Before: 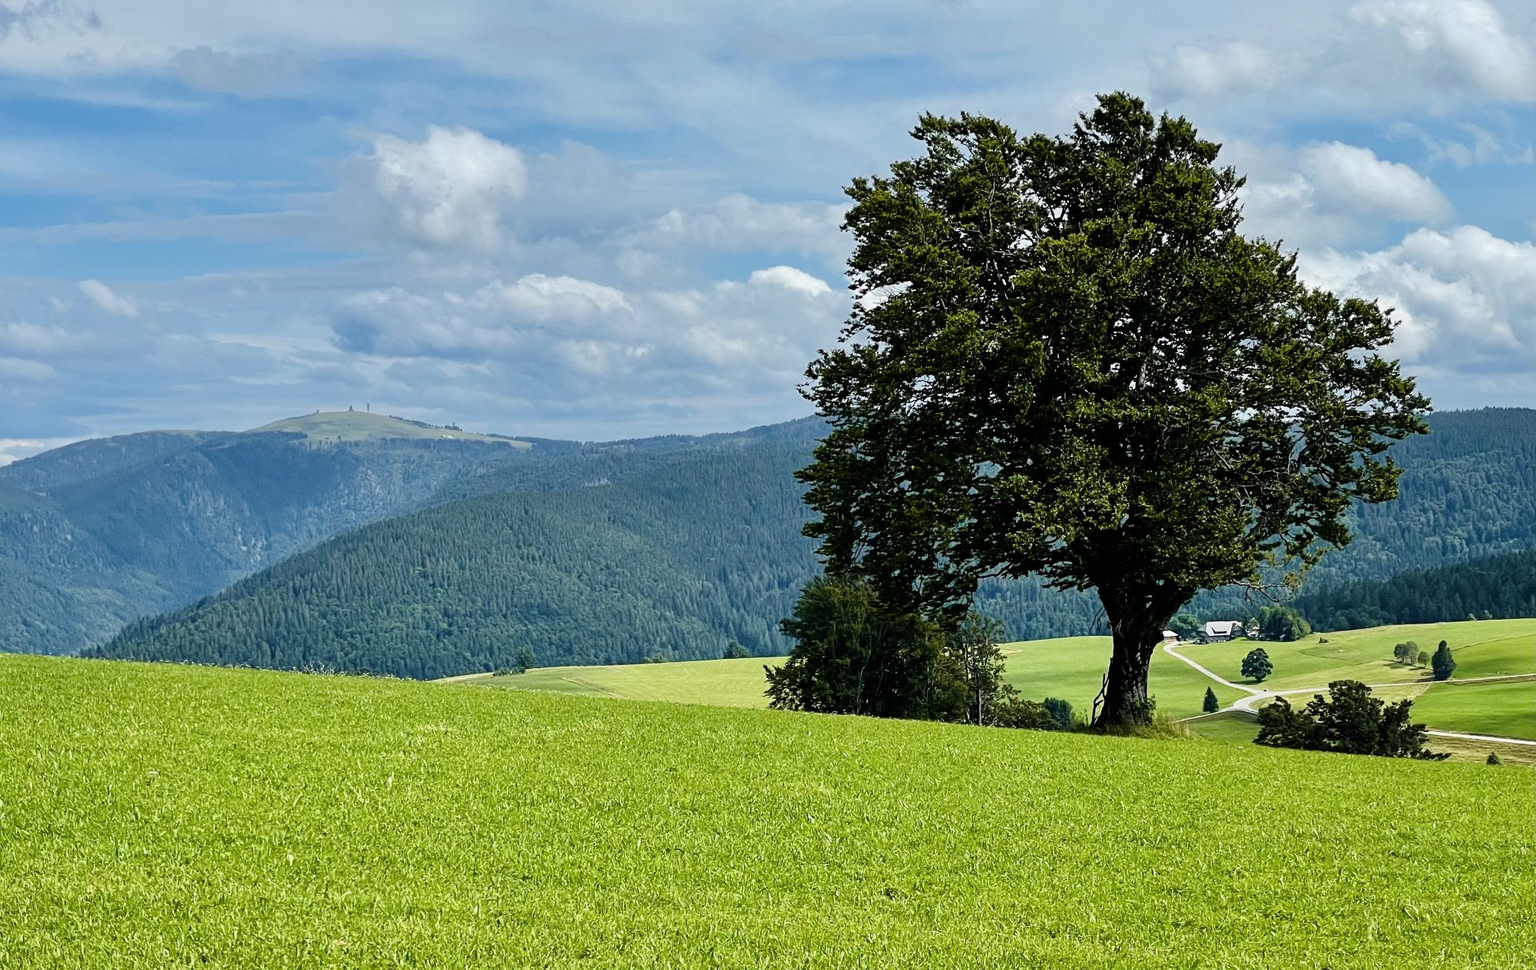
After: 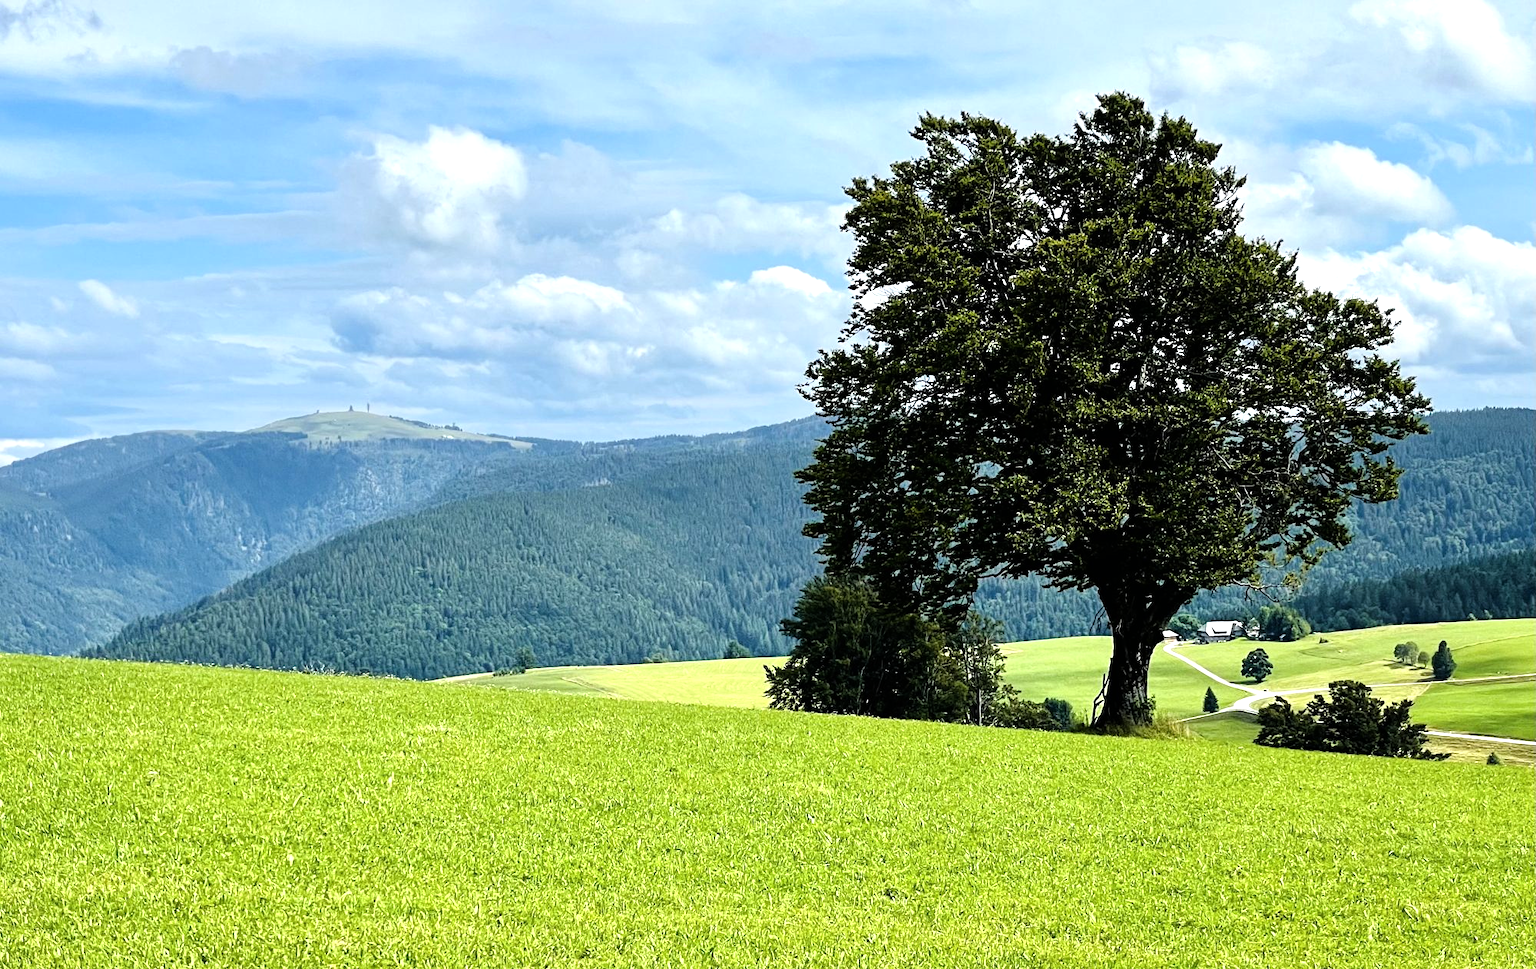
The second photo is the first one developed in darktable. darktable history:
exposure: compensate exposure bias true, compensate highlight preservation false
tone equalizer: -8 EV -0.735 EV, -7 EV -0.718 EV, -6 EV -0.582 EV, -5 EV -0.372 EV, -3 EV 0.366 EV, -2 EV 0.6 EV, -1 EV 0.7 EV, +0 EV 0.731 EV
